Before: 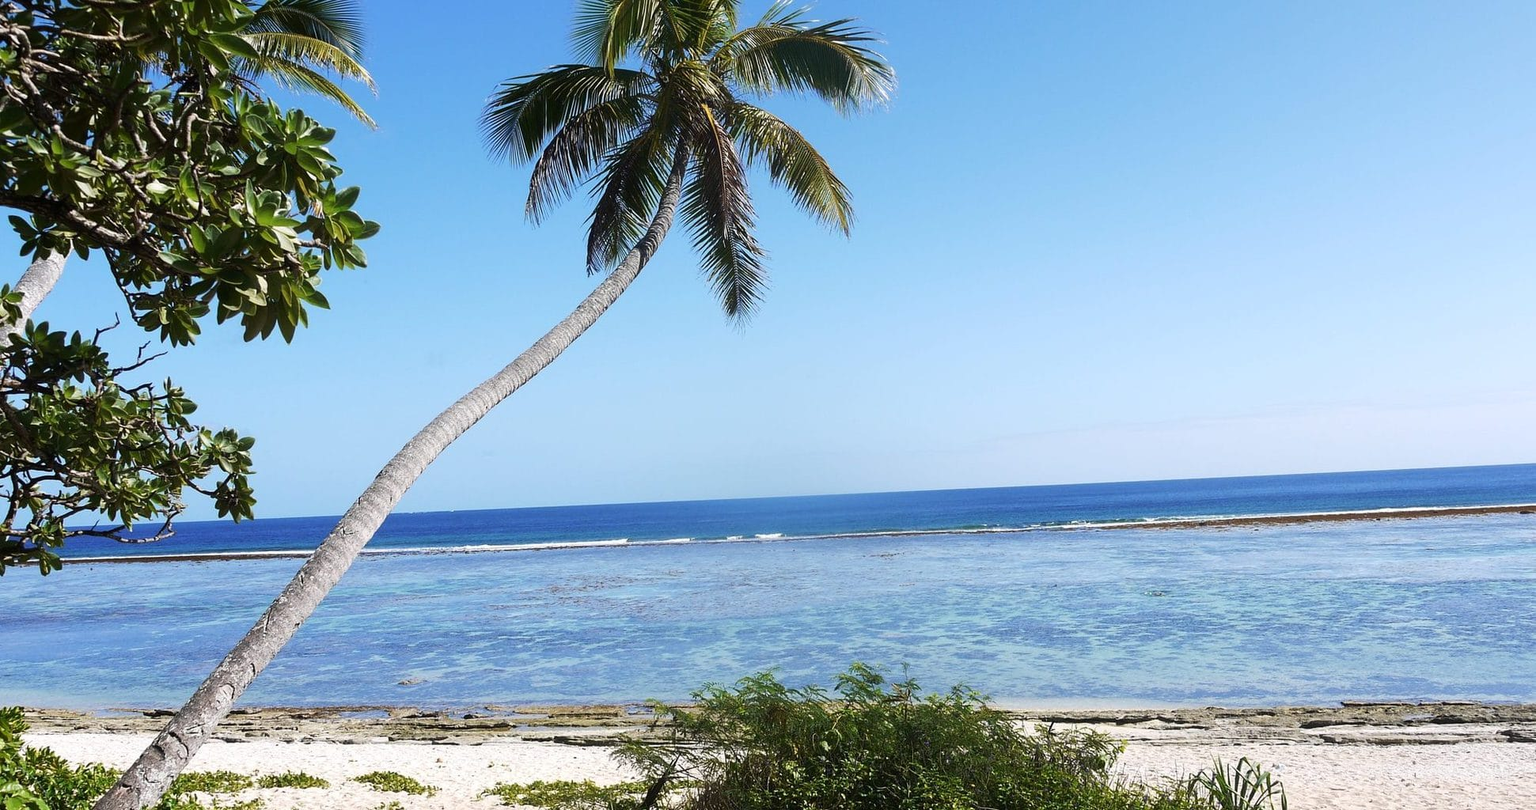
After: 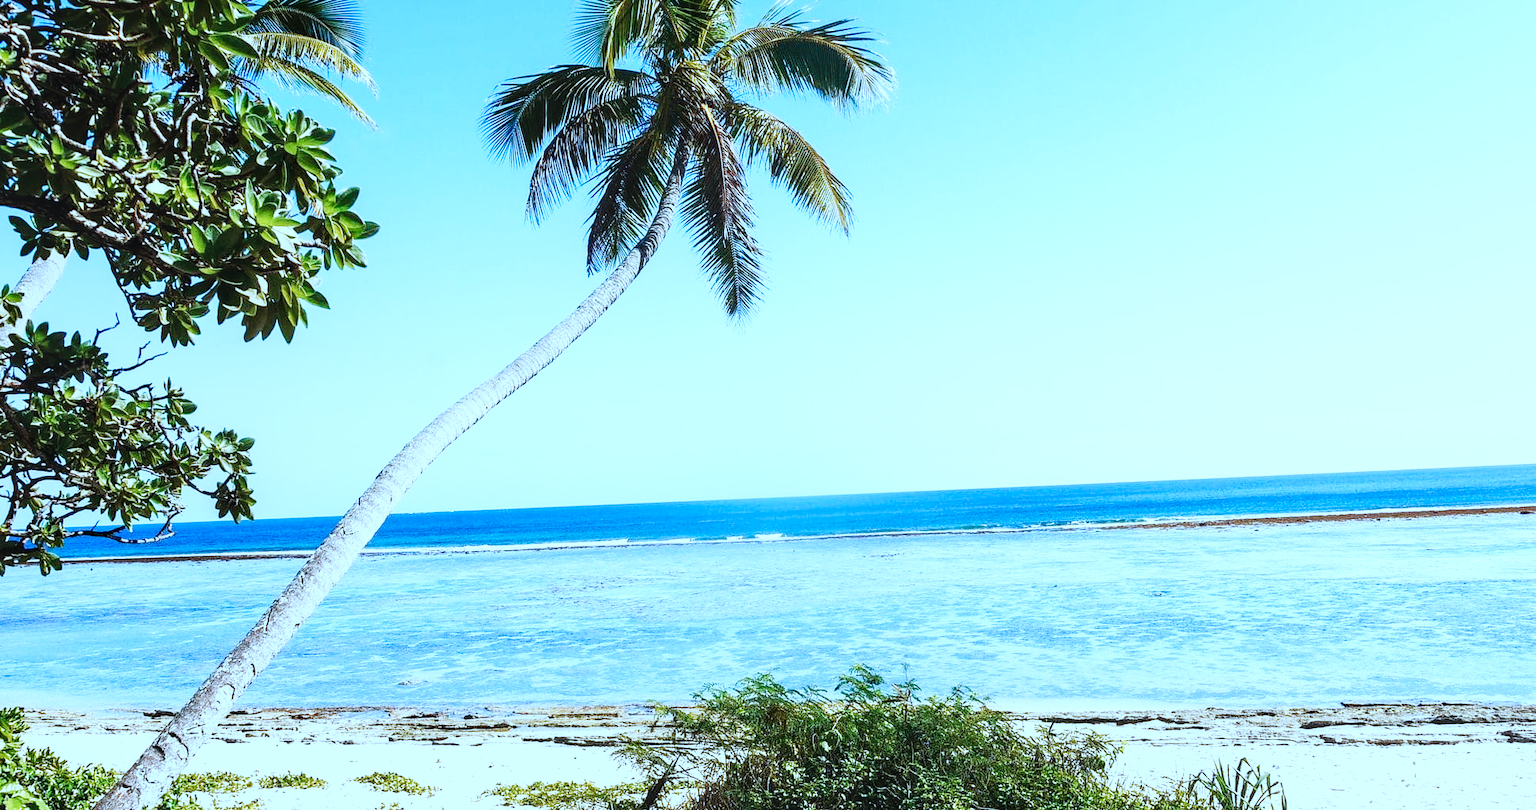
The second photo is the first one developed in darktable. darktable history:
local contrast: on, module defaults
color correction: highlights a* -9.51, highlights b* -23.34
base curve: curves: ch0 [(0, 0.003) (0.001, 0.002) (0.006, 0.004) (0.02, 0.022) (0.048, 0.086) (0.094, 0.234) (0.162, 0.431) (0.258, 0.629) (0.385, 0.8) (0.548, 0.918) (0.751, 0.988) (1, 1)], preserve colors none
